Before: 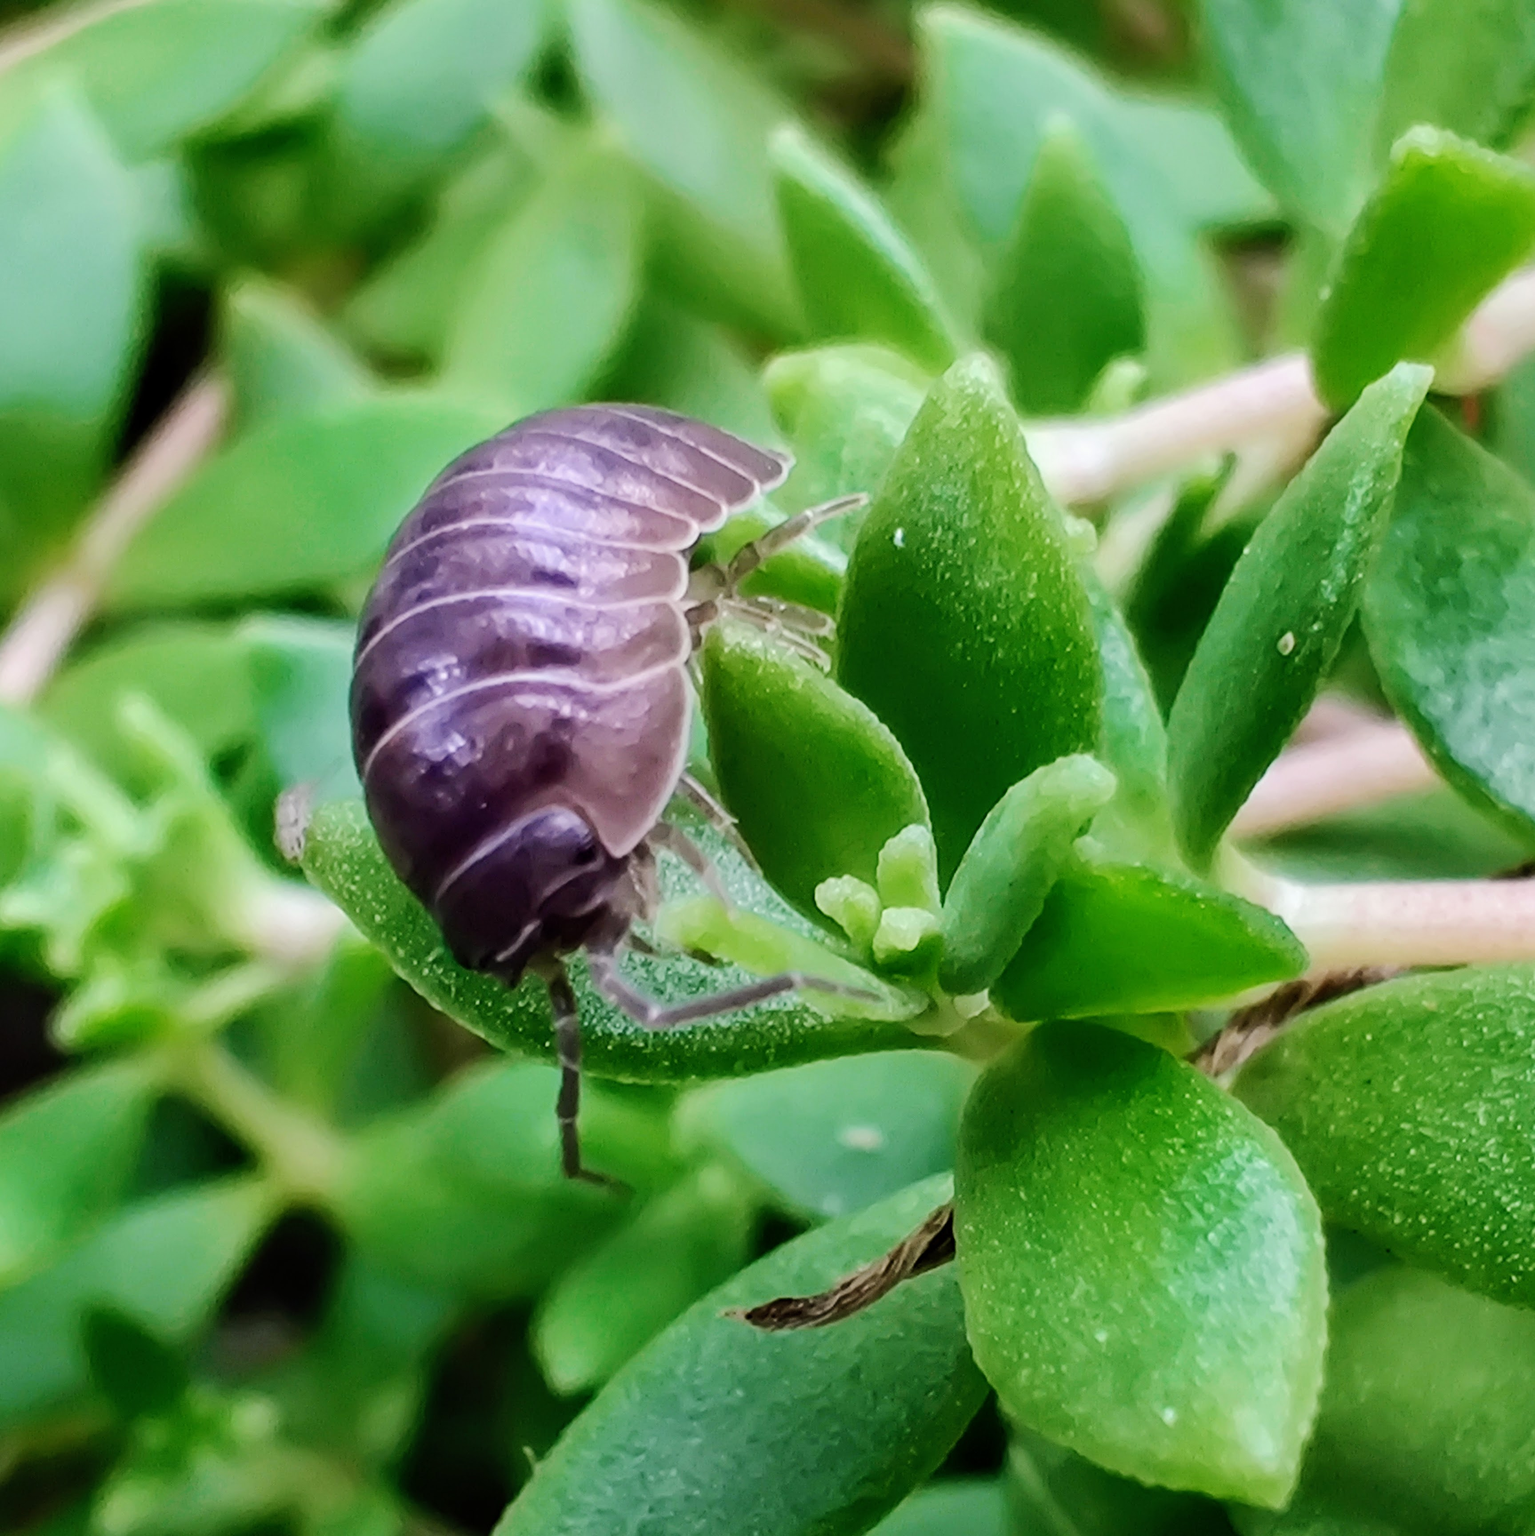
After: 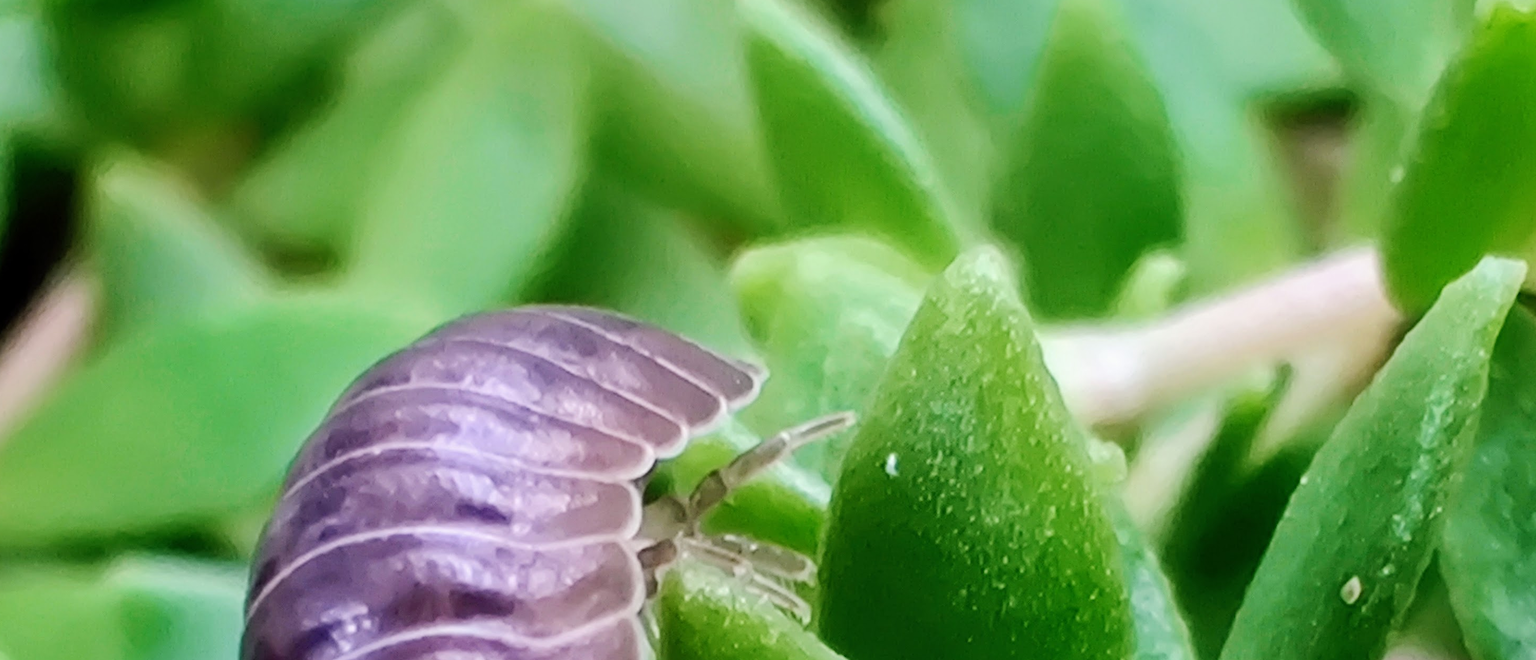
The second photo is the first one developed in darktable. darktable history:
crop and rotate: left 9.633%, top 9.53%, right 6.011%, bottom 54.222%
